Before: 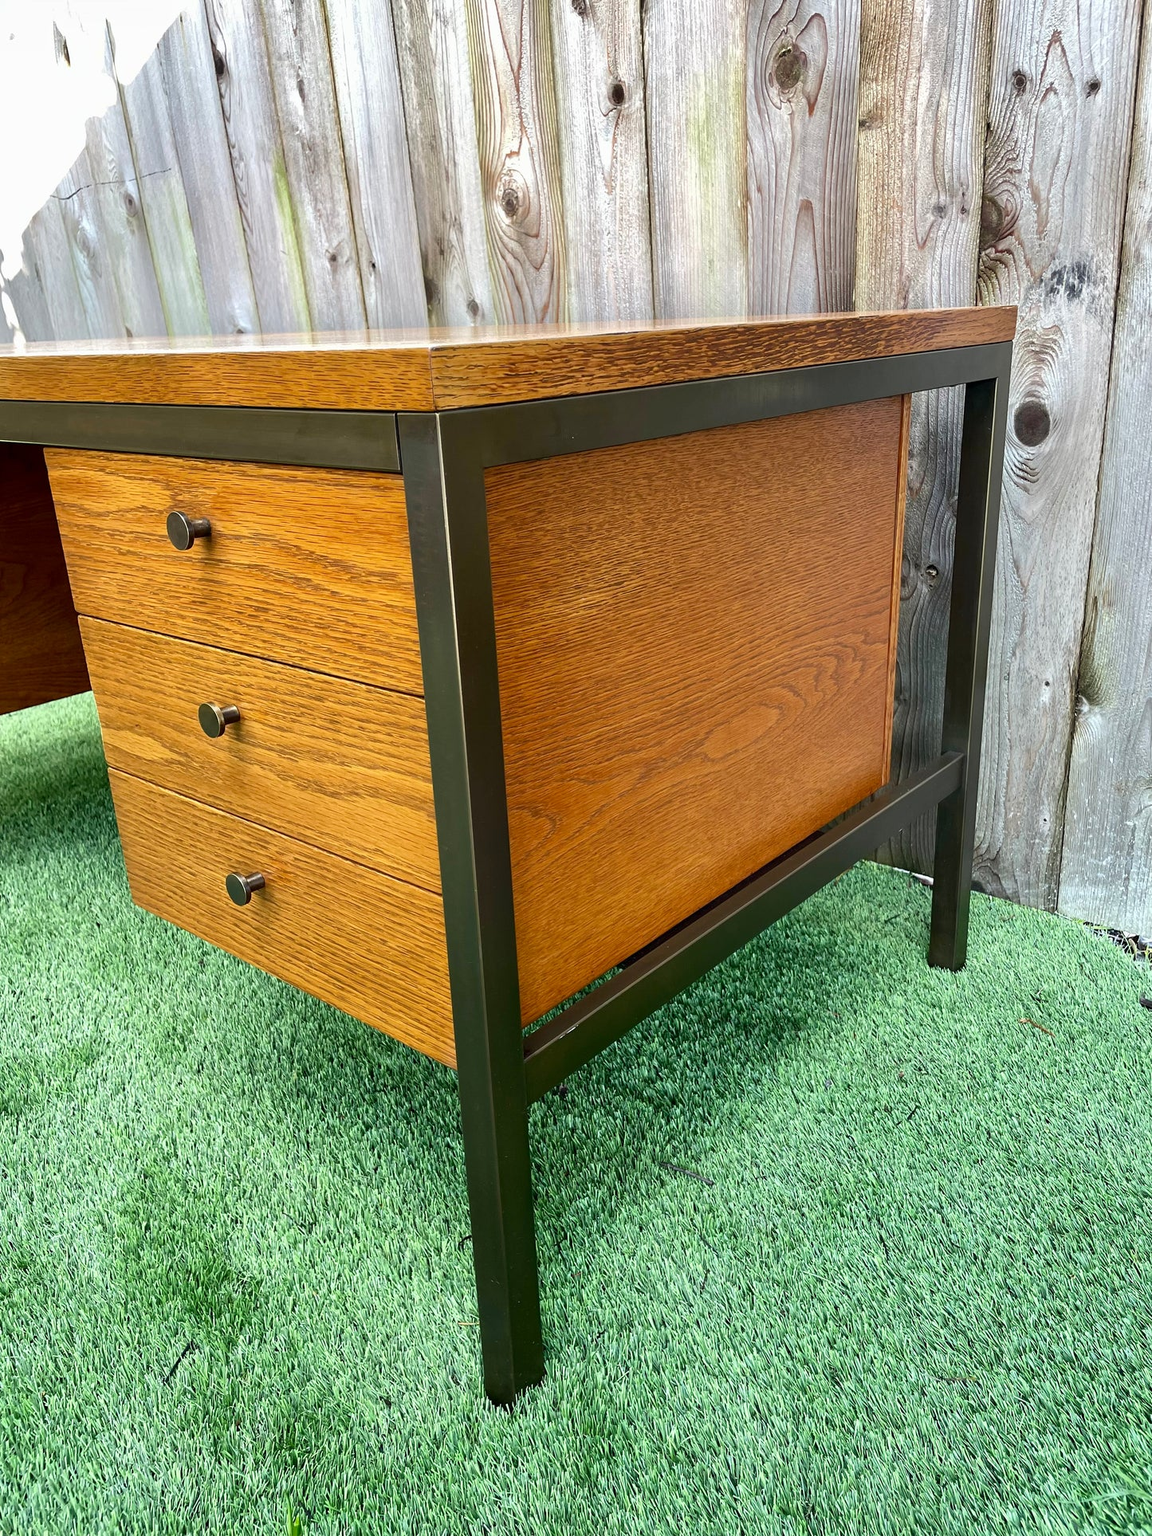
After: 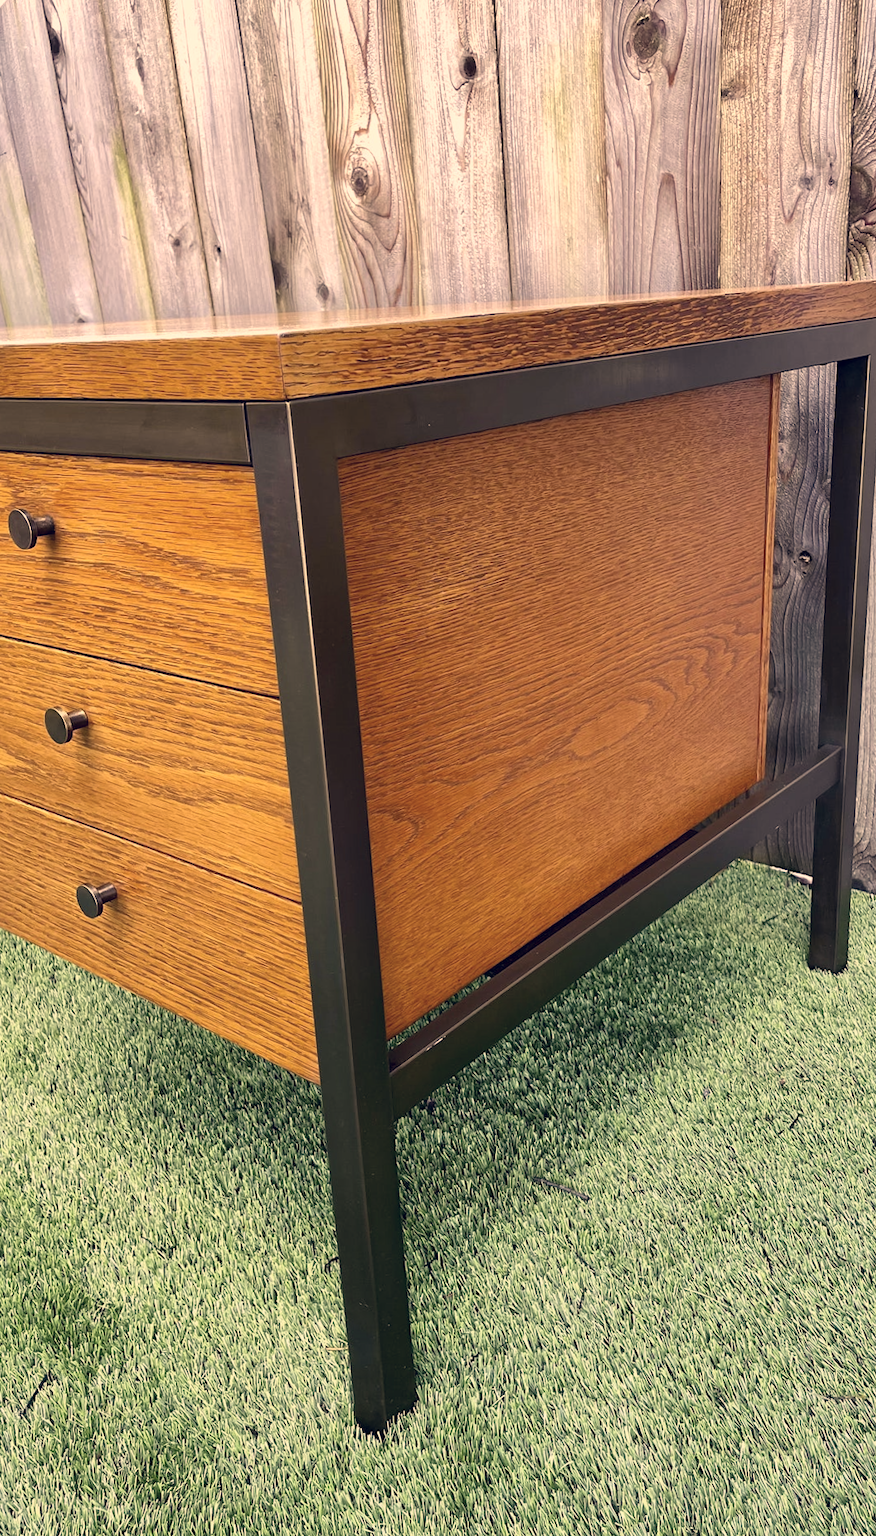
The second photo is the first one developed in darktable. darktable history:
rotate and perspective: rotation -1°, crop left 0.011, crop right 0.989, crop top 0.025, crop bottom 0.975
color correction: highlights a* 19.59, highlights b* 27.49, shadows a* 3.46, shadows b* -17.28, saturation 0.73
crop: left 13.443%, right 13.31%
